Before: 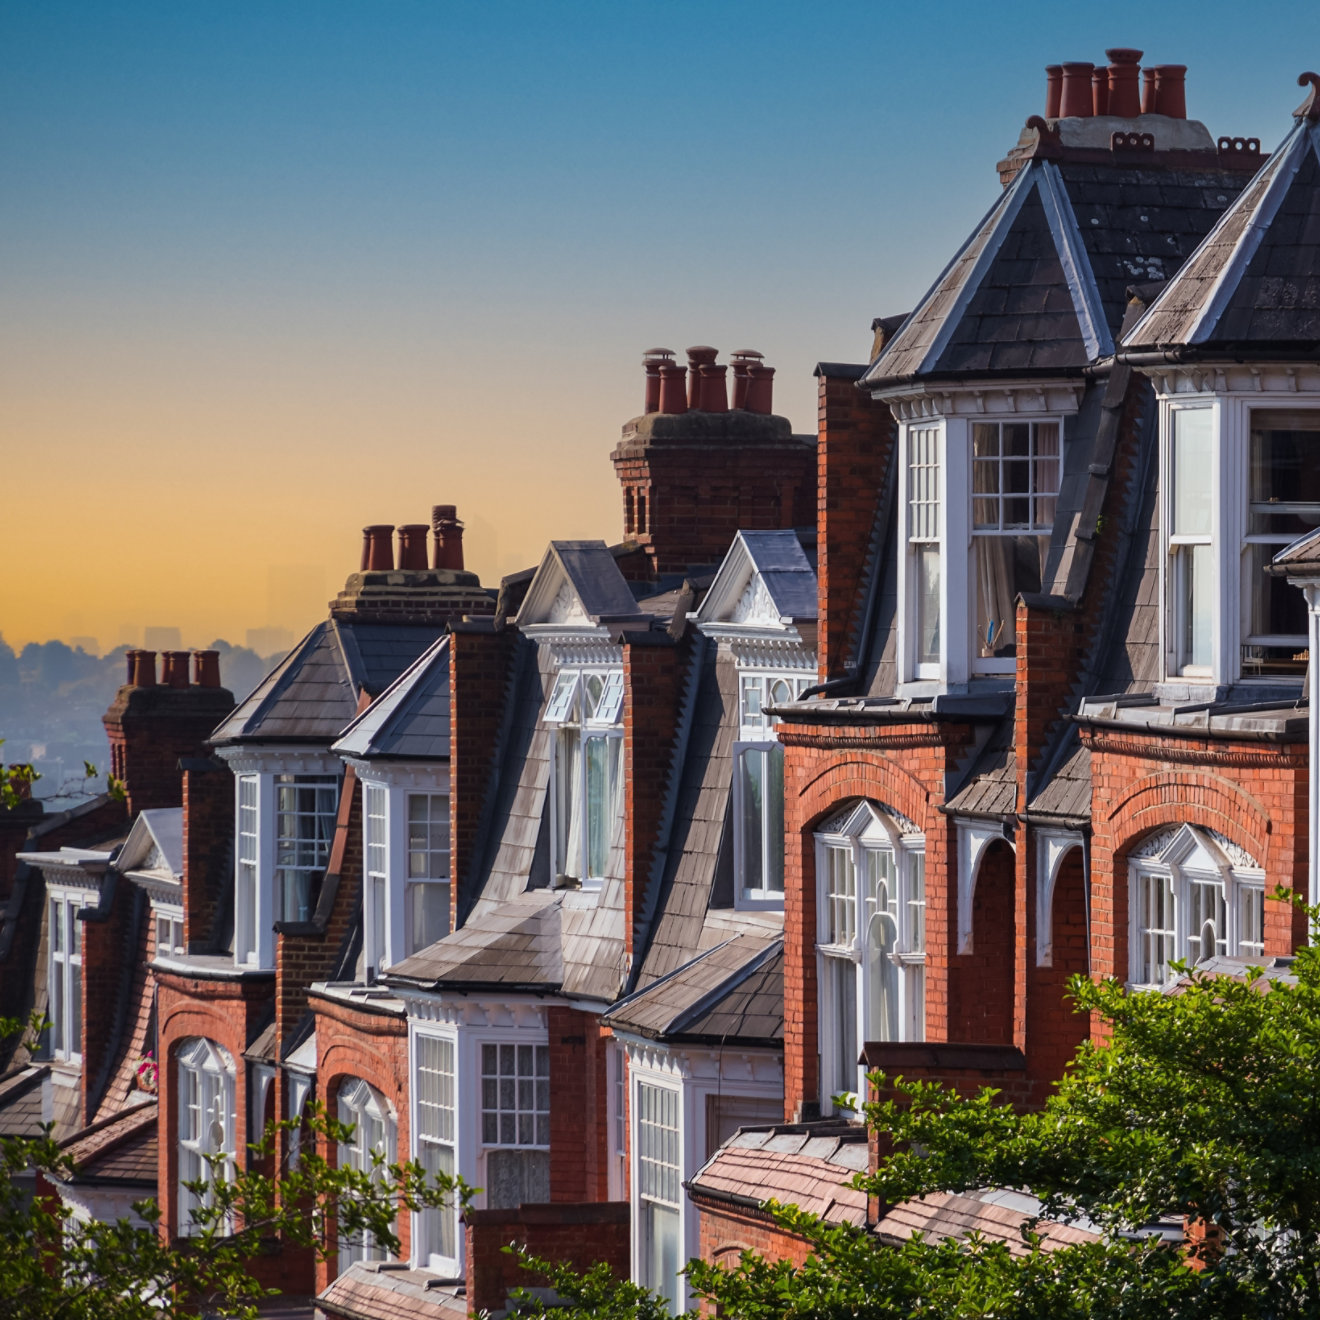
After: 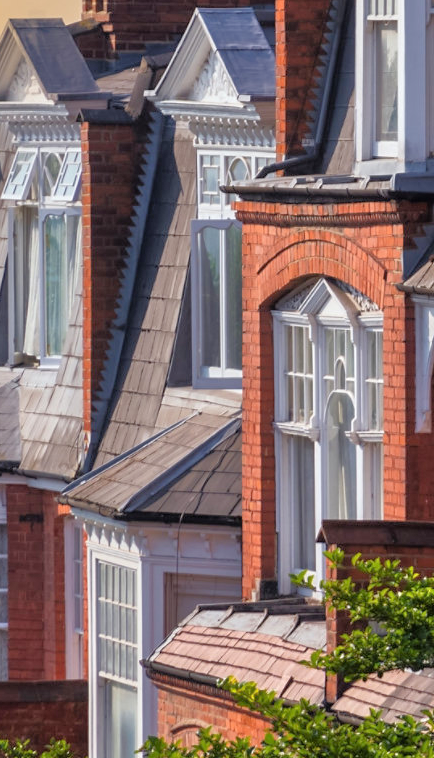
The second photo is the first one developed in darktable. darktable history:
crop: left 41.092%, top 39.573%, right 25.982%, bottom 2.937%
tone equalizer: -7 EV 0.159 EV, -6 EV 0.629 EV, -5 EV 1.16 EV, -4 EV 1.36 EV, -3 EV 1.17 EV, -2 EV 0.6 EV, -1 EV 0.15 EV
